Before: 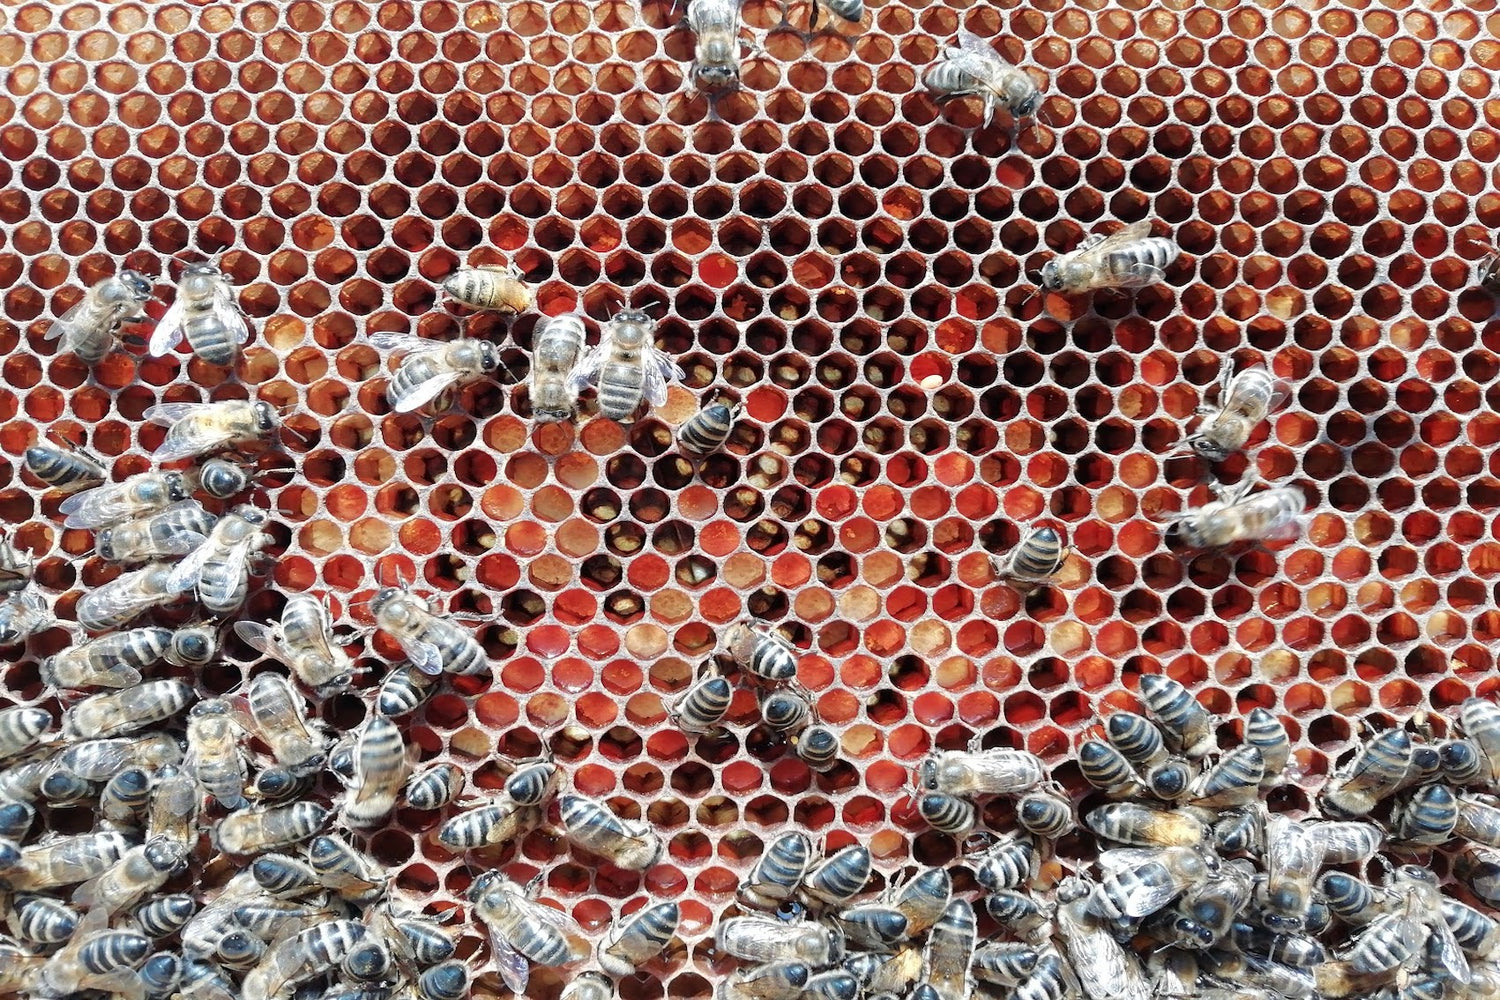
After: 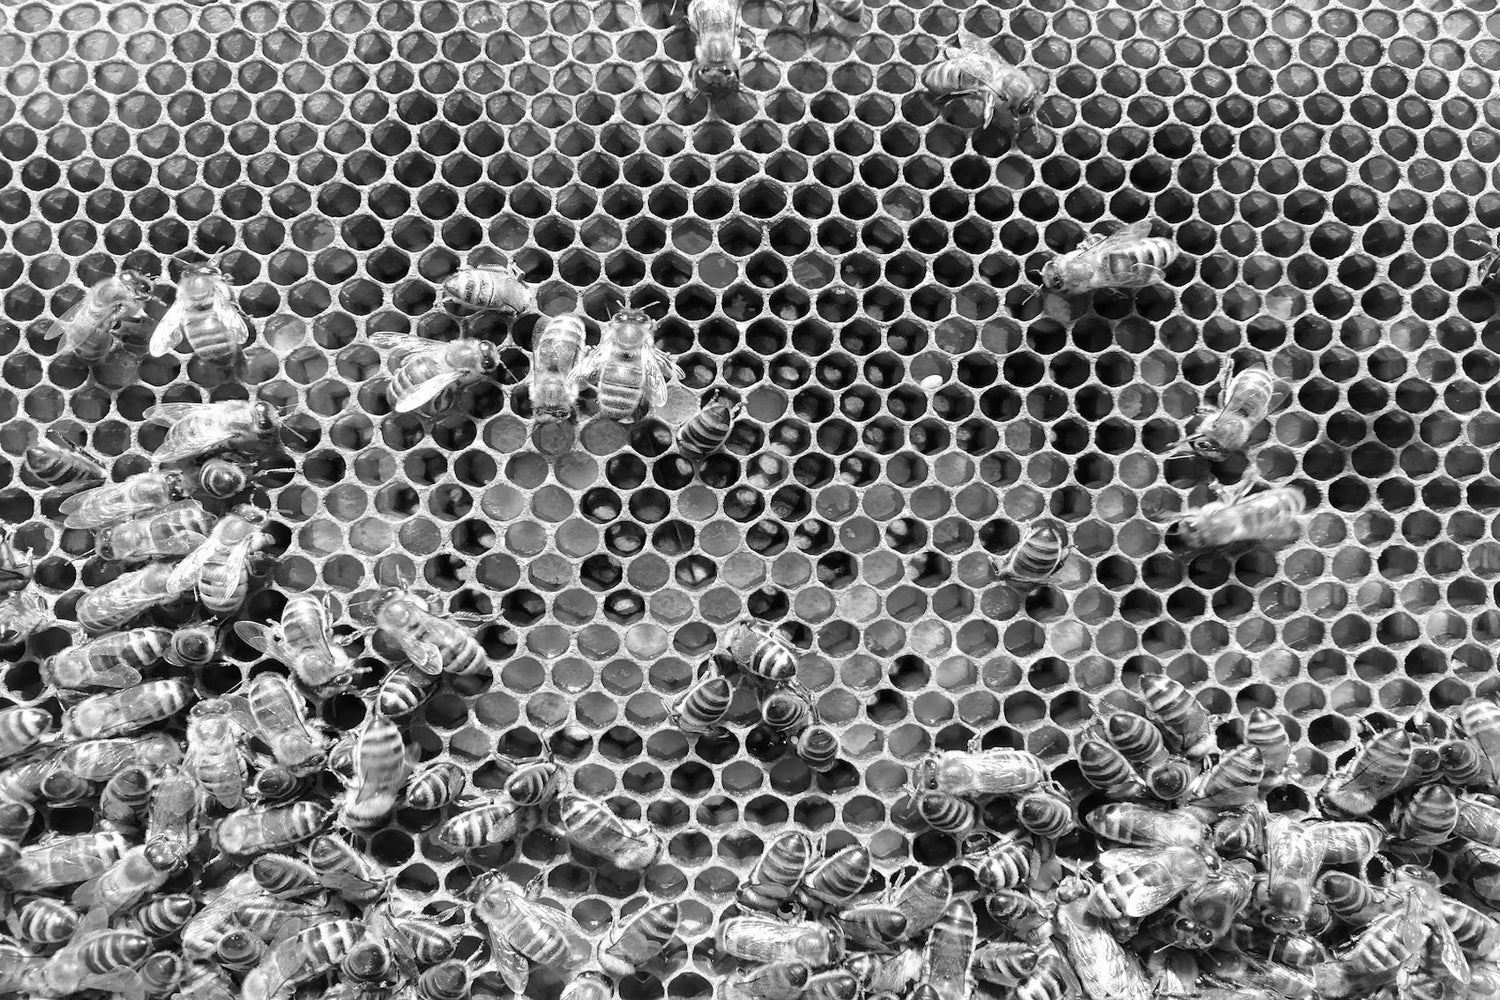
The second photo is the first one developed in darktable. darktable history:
color correction: highlights a* -20.08, highlights b* 9.8, shadows a* -20.4, shadows b* -10.76
monochrome: on, module defaults
